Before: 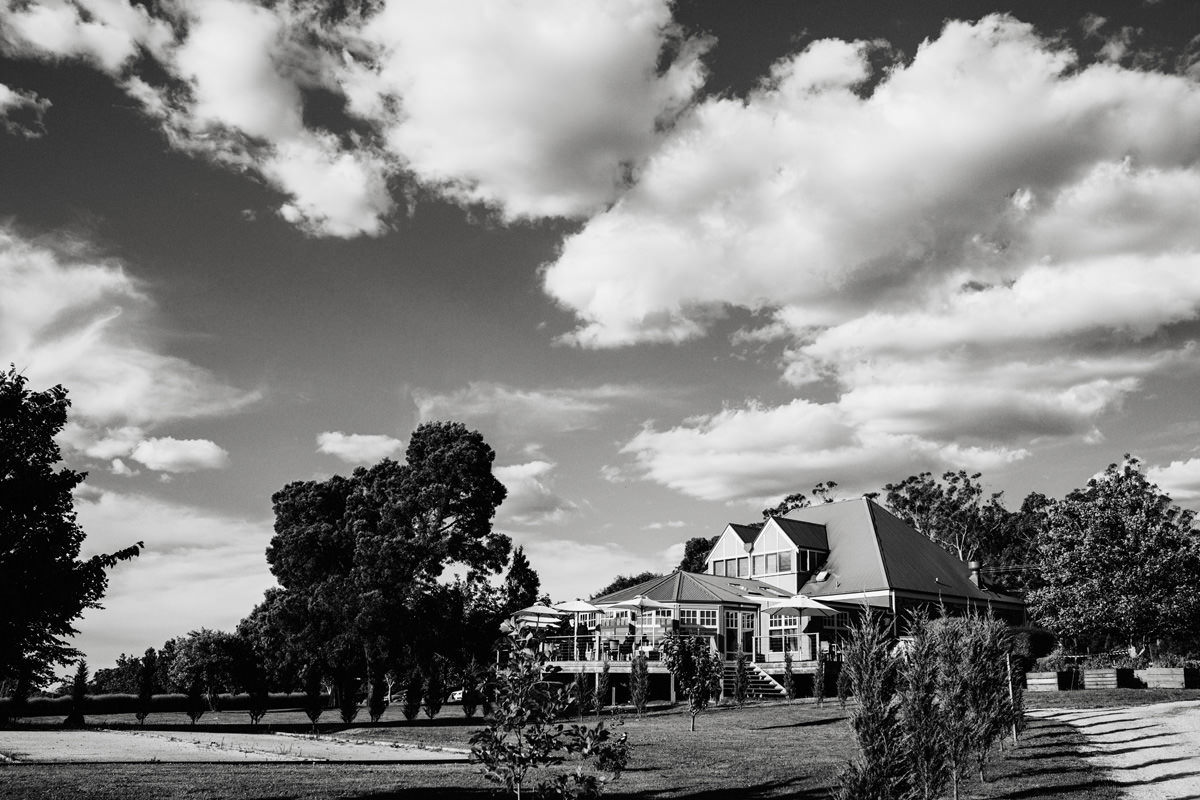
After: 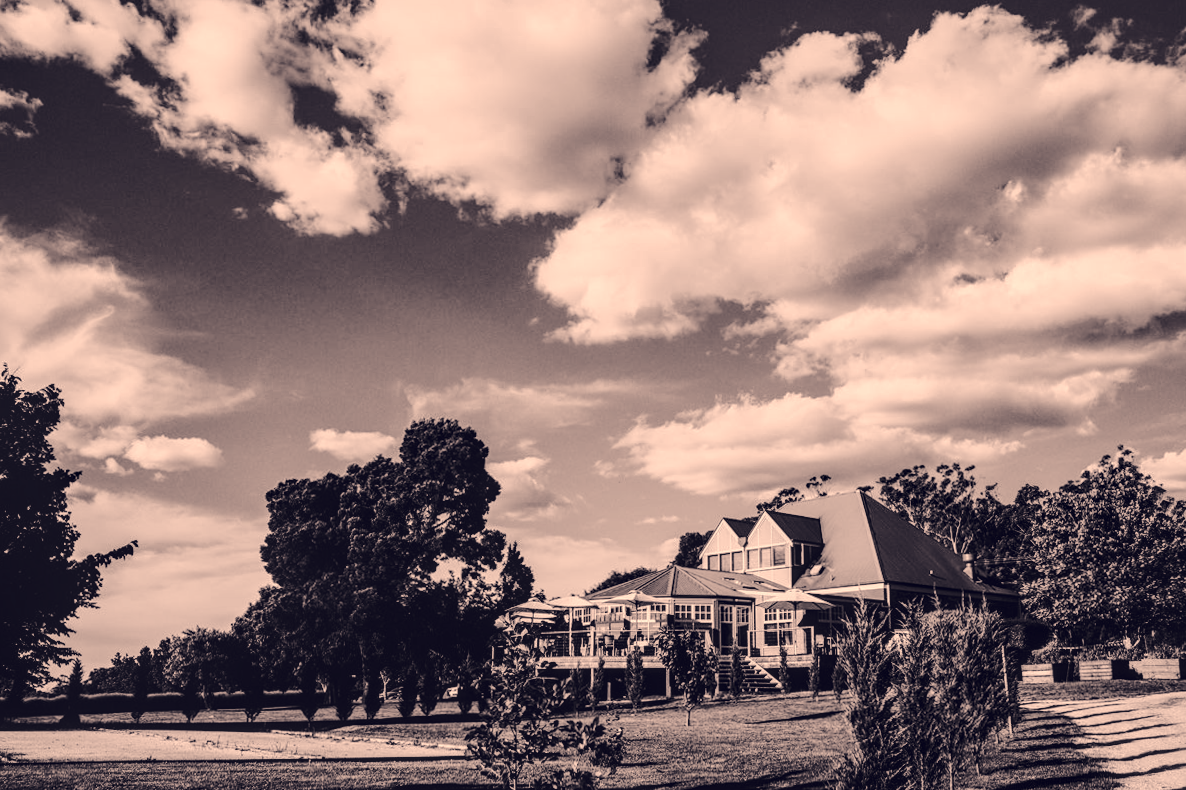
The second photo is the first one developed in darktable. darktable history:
color correction: highlights a* 19.59, highlights b* 27.49, shadows a* 3.46, shadows b* -17.28, saturation 0.73
rotate and perspective: rotation -0.45°, automatic cropping original format, crop left 0.008, crop right 0.992, crop top 0.012, crop bottom 0.988
local contrast: detail 130%
tone curve: curves: ch0 [(0, 0.032) (0.094, 0.08) (0.265, 0.208) (0.41, 0.417) (0.485, 0.524) (0.638, 0.673) (0.845, 0.828) (0.994, 0.964)]; ch1 [(0, 0) (0.161, 0.092) (0.37, 0.302) (0.437, 0.456) (0.469, 0.482) (0.498, 0.504) (0.576, 0.583) (0.644, 0.638) (0.725, 0.765) (1, 1)]; ch2 [(0, 0) (0.352, 0.403) (0.45, 0.469) (0.502, 0.504) (0.54, 0.521) (0.589, 0.576) (1, 1)], color space Lab, independent channels, preserve colors none
